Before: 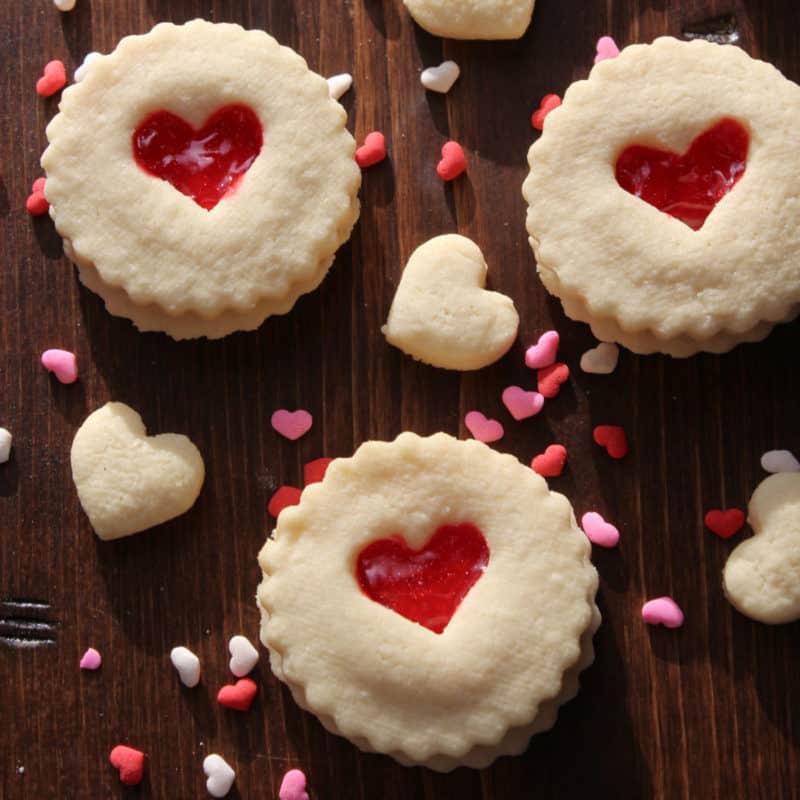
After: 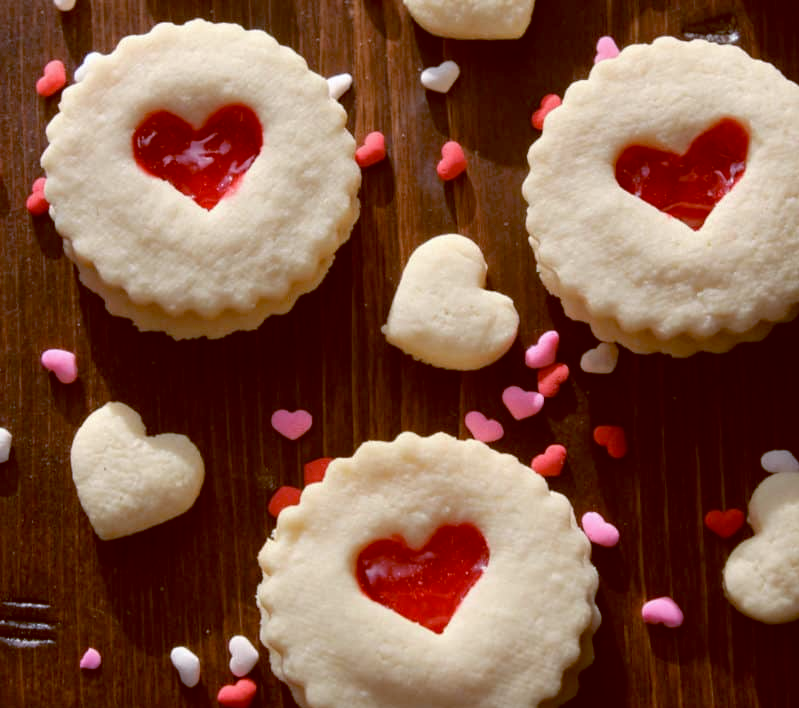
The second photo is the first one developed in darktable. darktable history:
color balance: lift [1, 1.015, 1.004, 0.985], gamma [1, 0.958, 0.971, 1.042], gain [1, 0.956, 0.977, 1.044]
crop and rotate: top 0%, bottom 11.49%
